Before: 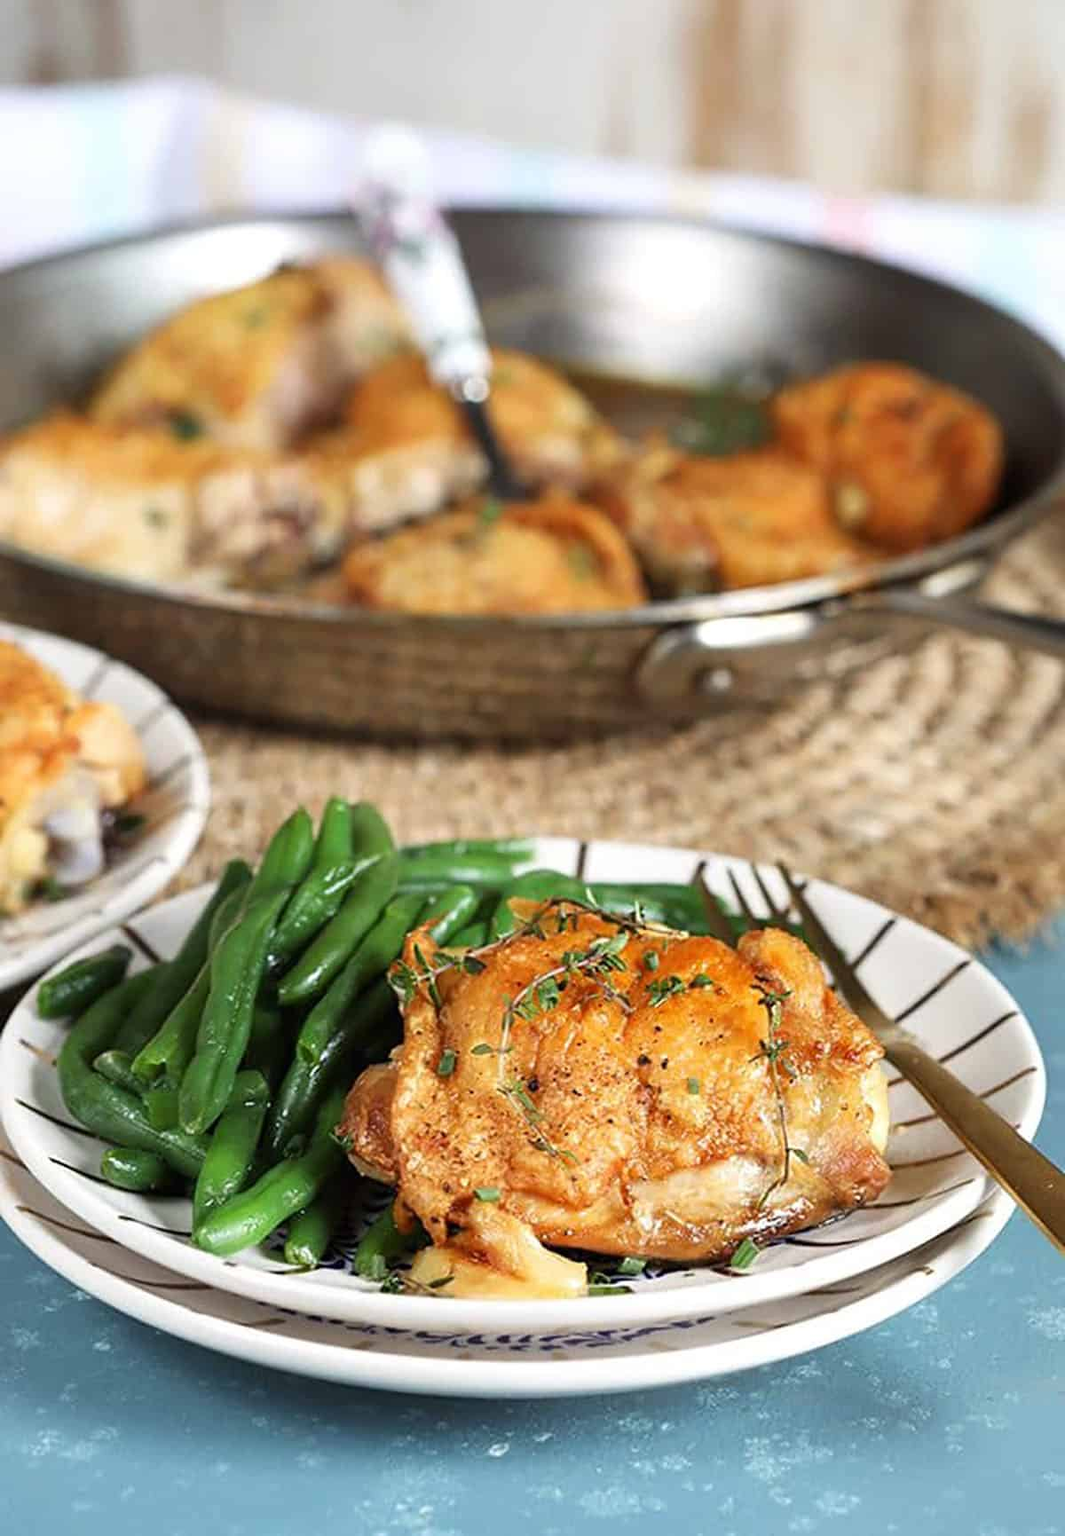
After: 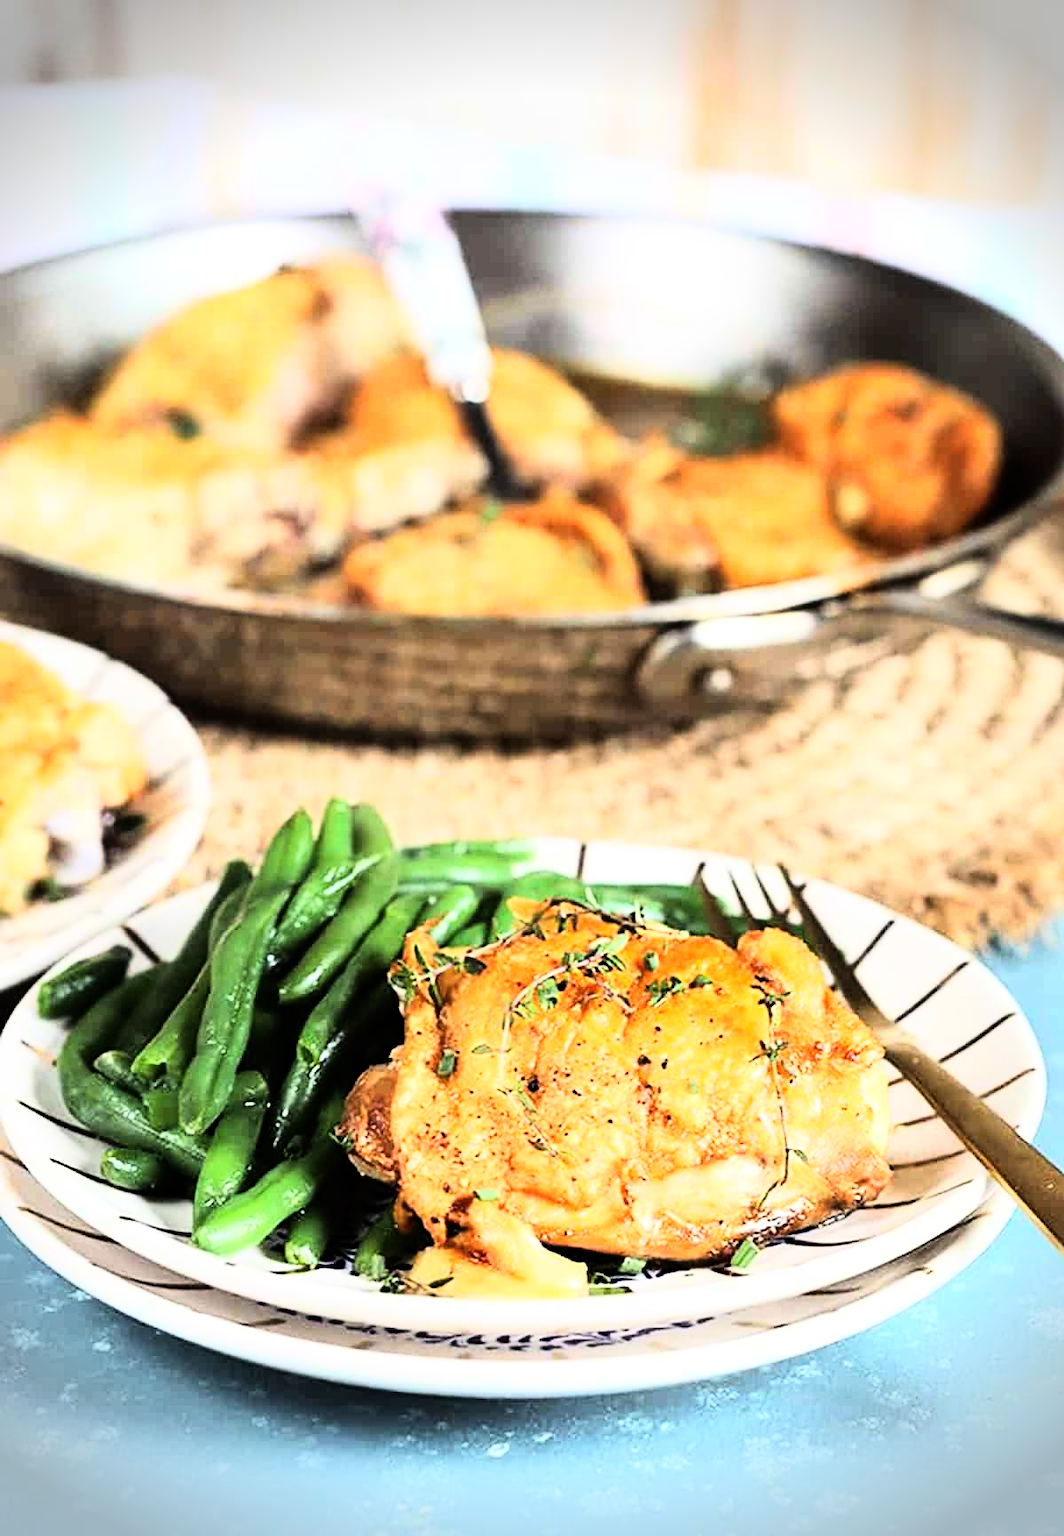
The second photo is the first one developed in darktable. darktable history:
rgb curve: curves: ch0 [(0, 0) (0.21, 0.15) (0.24, 0.21) (0.5, 0.75) (0.75, 0.96) (0.89, 0.99) (1, 1)]; ch1 [(0, 0.02) (0.21, 0.13) (0.25, 0.2) (0.5, 0.67) (0.75, 0.9) (0.89, 0.97) (1, 1)]; ch2 [(0, 0.02) (0.21, 0.13) (0.25, 0.2) (0.5, 0.67) (0.75, 0.9) (0.89, 0.97) (1, 1)], compensate middle gray true
vignetting: fall-off start 88.03%, fall-off radius 24.9%
